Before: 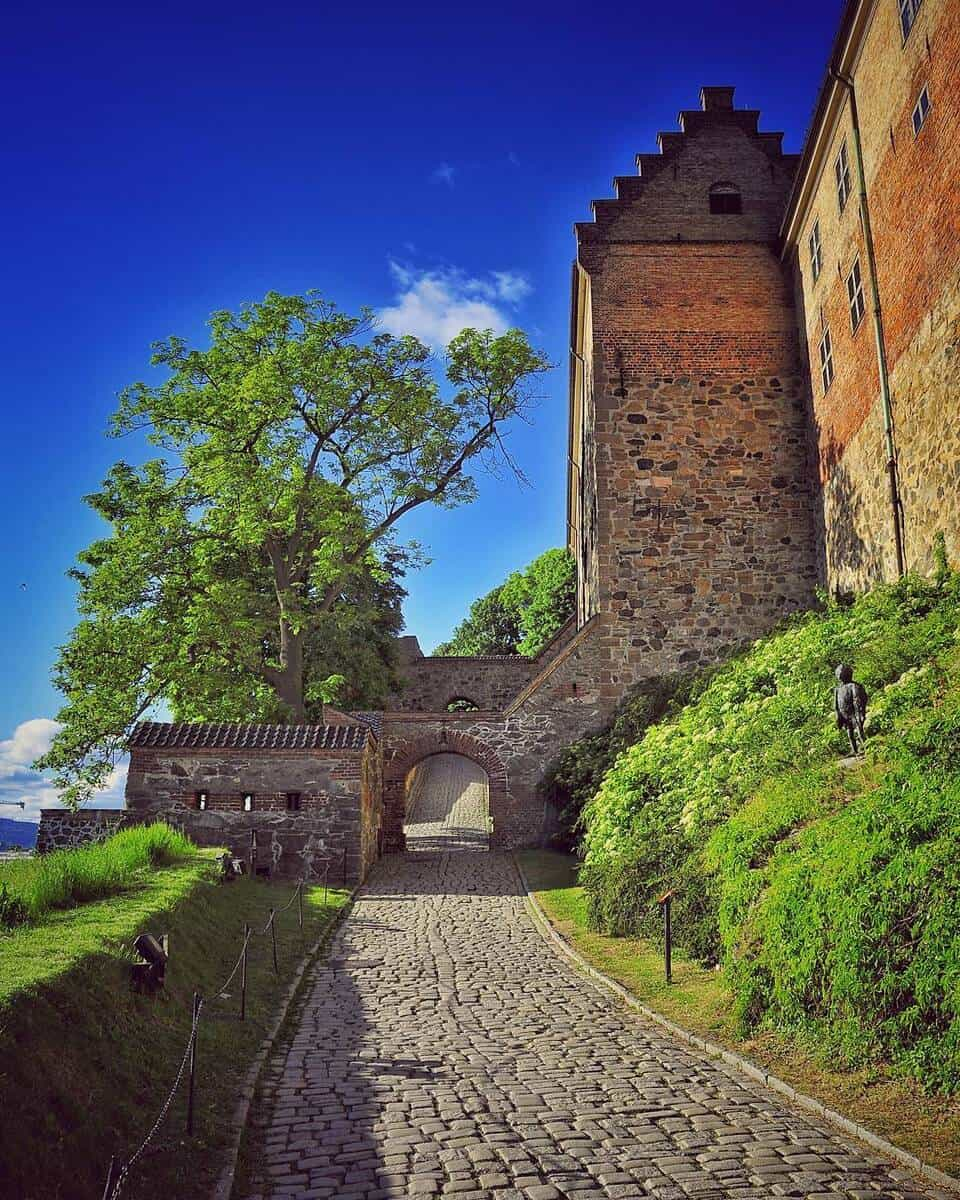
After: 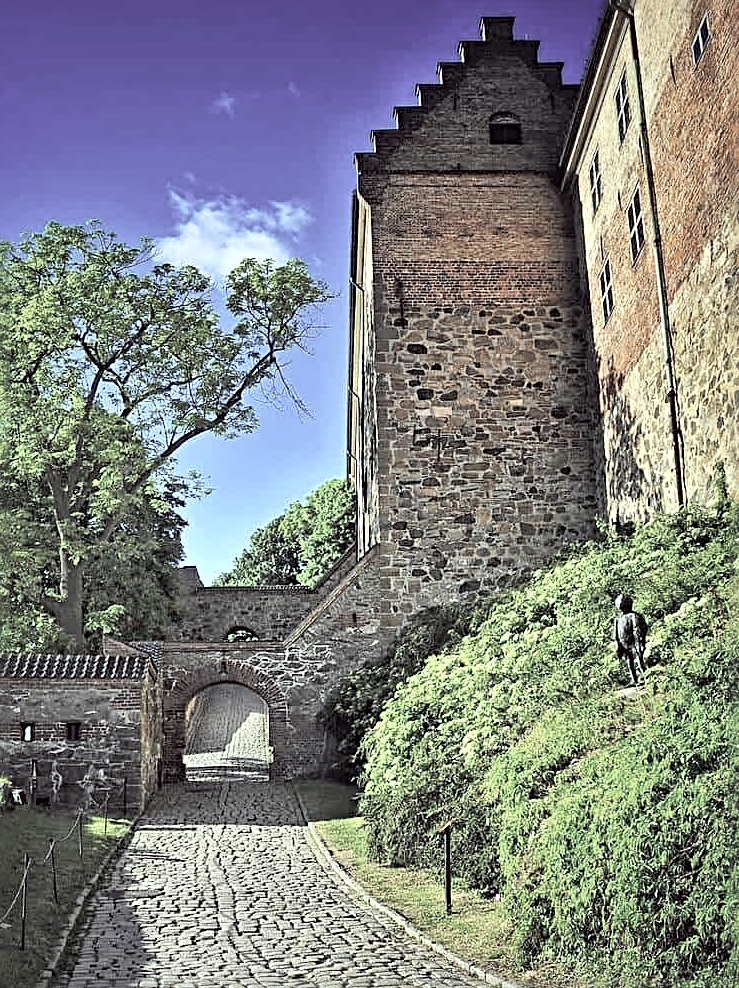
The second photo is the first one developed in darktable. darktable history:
crop: left 22.944%, top 5.907%, bottom 11.695%
contrast brightness saturation: brightness 0.188, saturation -0.513
color correction: highlights a* -4.58, highlights b* 5.05, saturation 0.969
sharpen: radius 3.995
shadows and highlights: shadows 25.11, highlights -48.15, soften with gaussian
tone equalizer: -8 EV -0.784 EV, -7 EV -0.692 EV, -6 EV -0.602 EV, -5 EV -0.379 EV, -3 EV 0.397 EV, -2 EV 0.6 EV, -1 EV 0.679 EV, +0 EV 0.761 EV, edges refinement/feathering 500, mask exposure compensation -1.57 EV, preserve details no
local contrast: mode bilateral grid, contrast 21, coarseness 51, detail 119%, midtone range 0.2
color calibration: illuminant as shot in camera, x 0.369, y 0.382, temperature 4319.51 K
